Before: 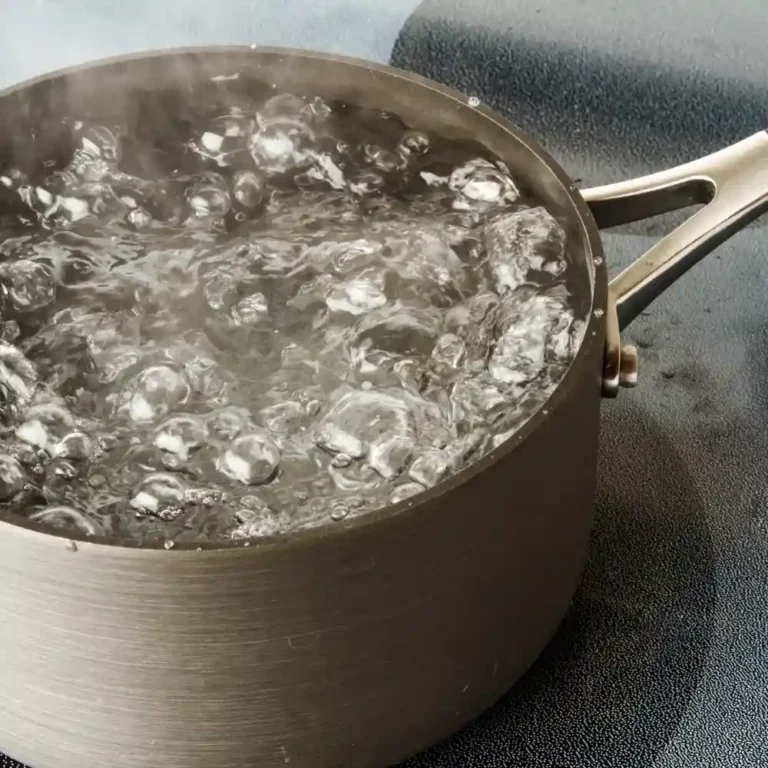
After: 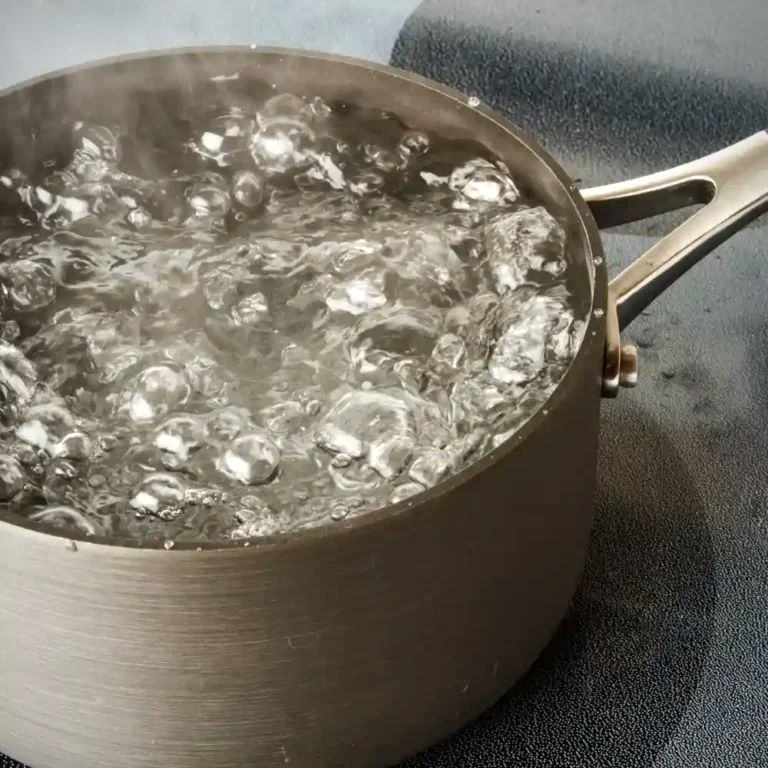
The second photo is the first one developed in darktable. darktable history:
vignetting: fall-off radius 82.16%, brightness -0.643, saturation -0.013
exposure: exposure 0.197 EV, compensate highlight preservation false
